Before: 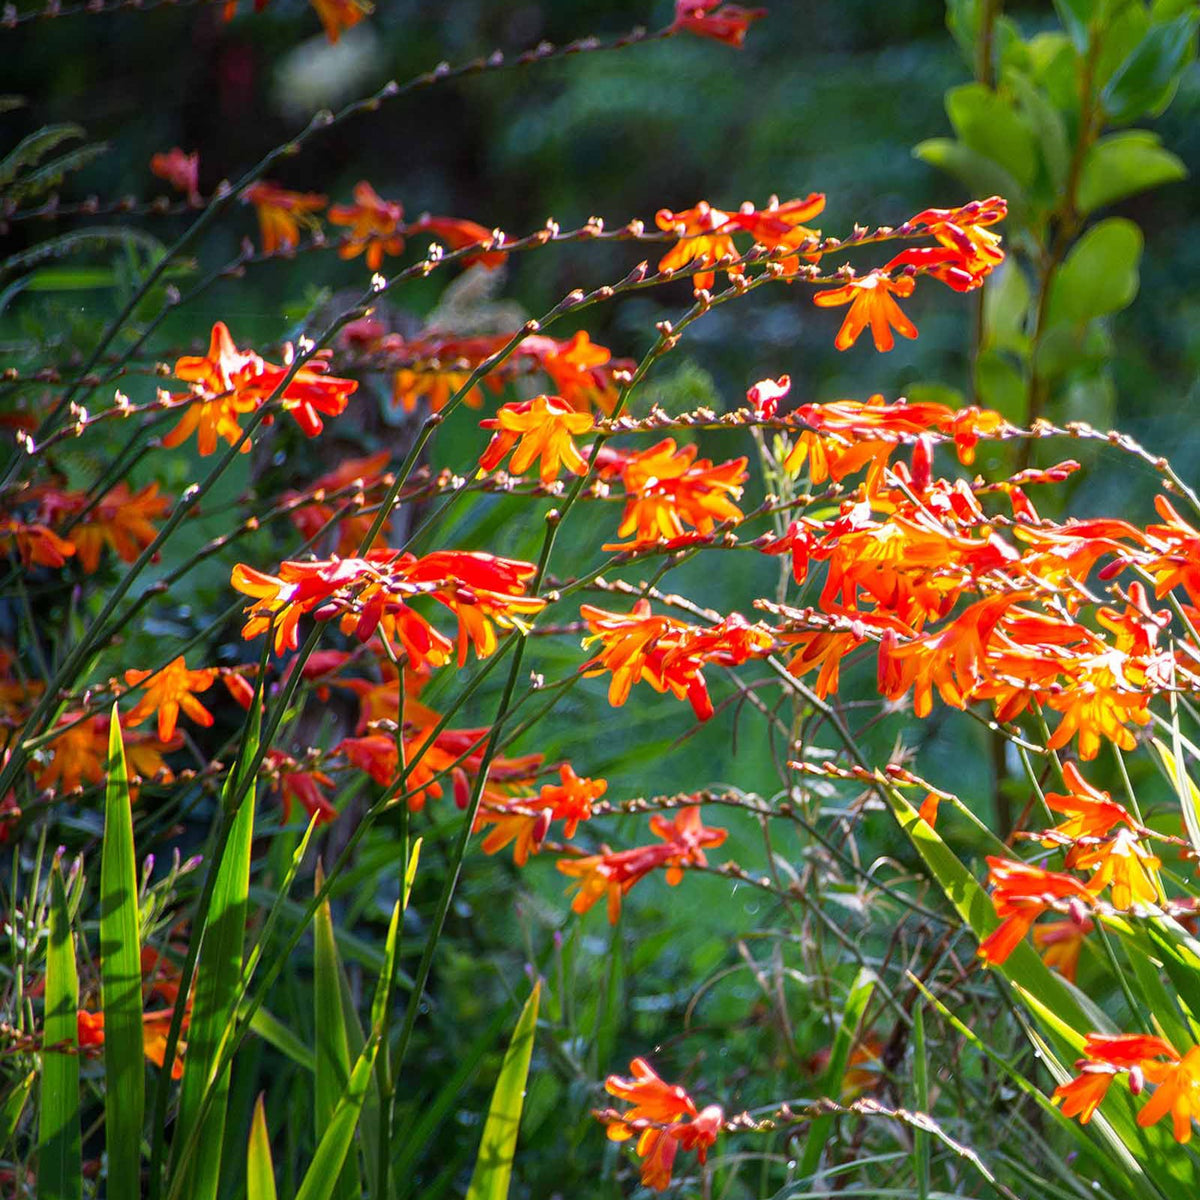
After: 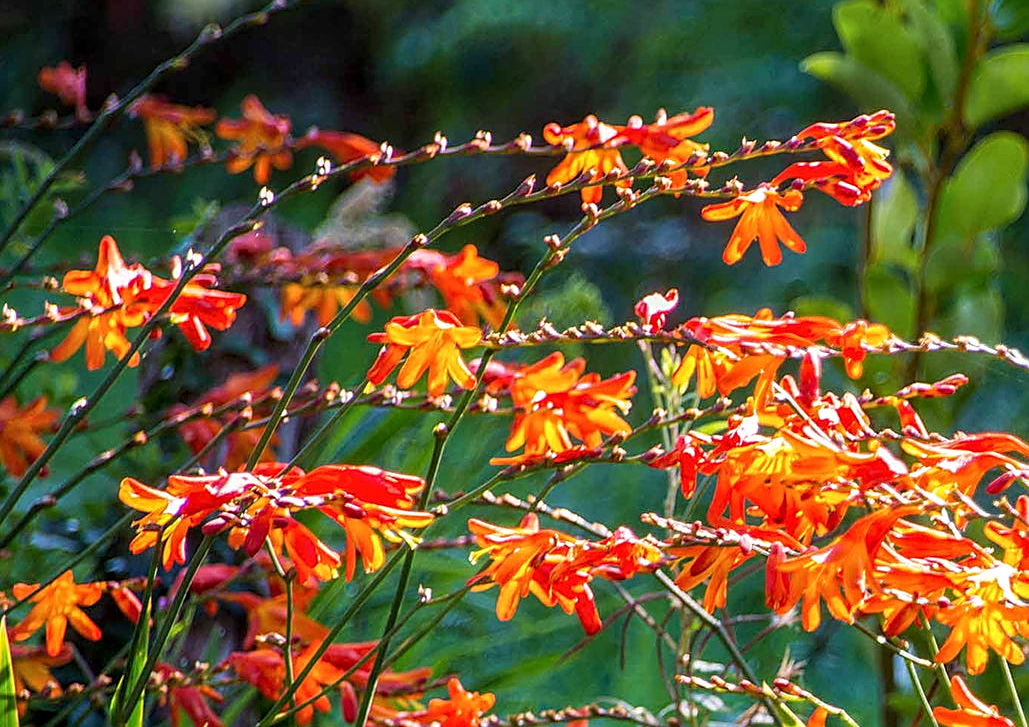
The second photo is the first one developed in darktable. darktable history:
sharpen: on, module defaults
crop and rotate: left 9.342%, top 7.191%, right 4.836%, bottom 32.16%
local contrast: on, module defaults
velvia: on, module defaults
